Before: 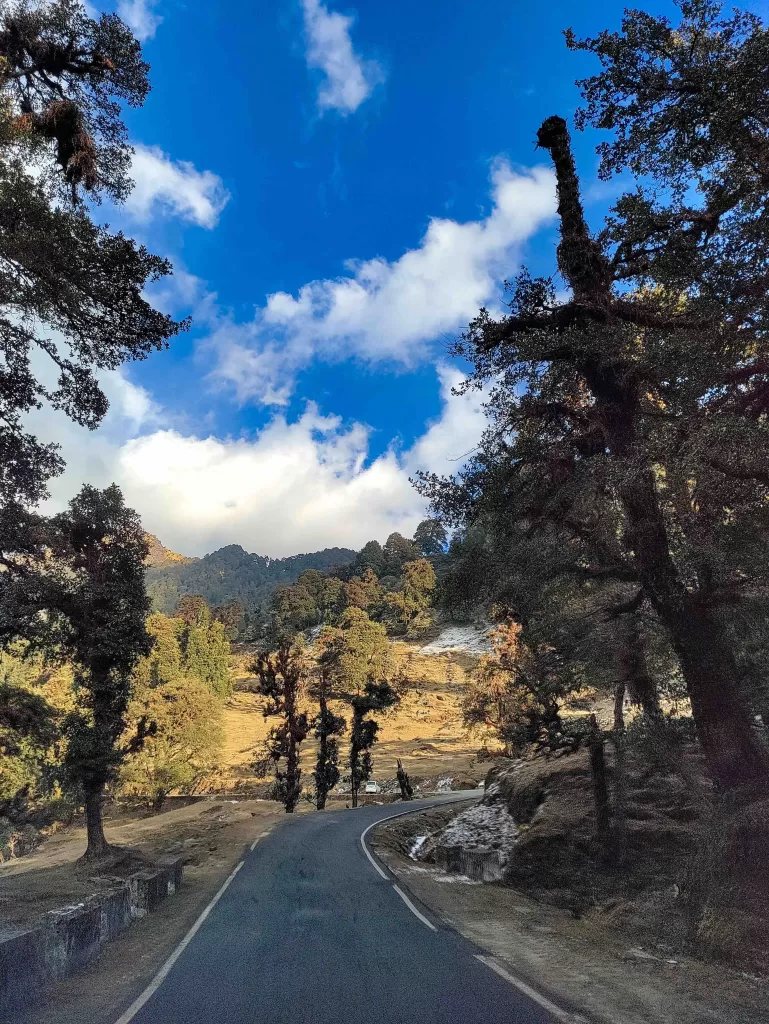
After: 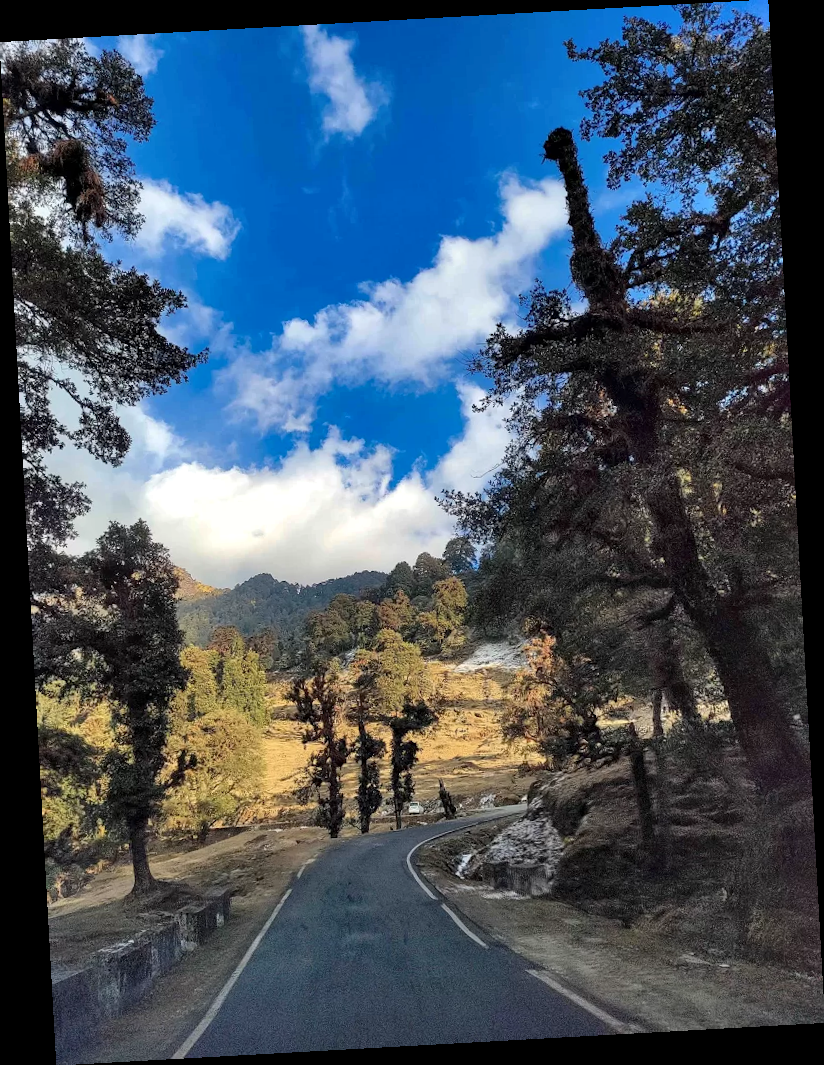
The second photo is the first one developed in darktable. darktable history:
rotate and perspective: rotation -3.18°, automatic cropping off
local contrast: mode bilateral grid, contrast 20, coarseness 50, detail 120%, midtone range 0.2
